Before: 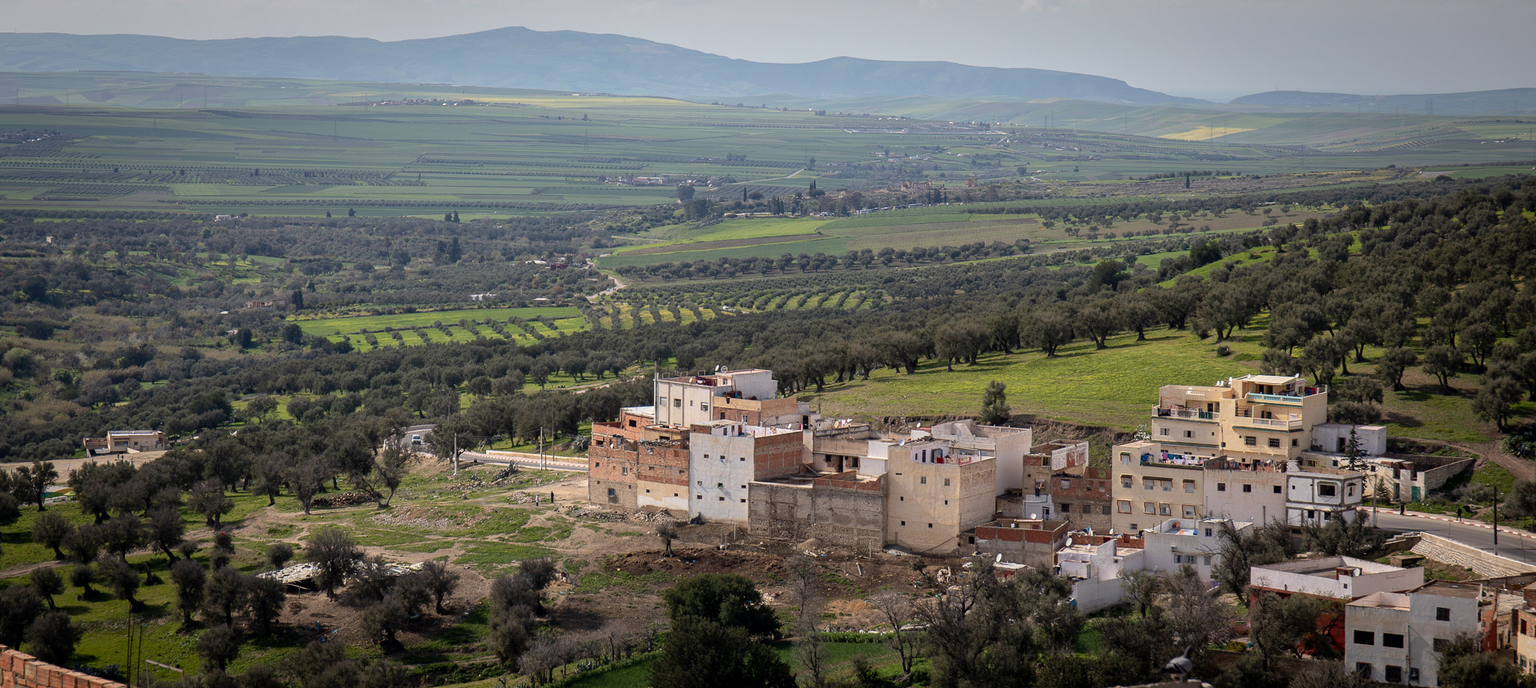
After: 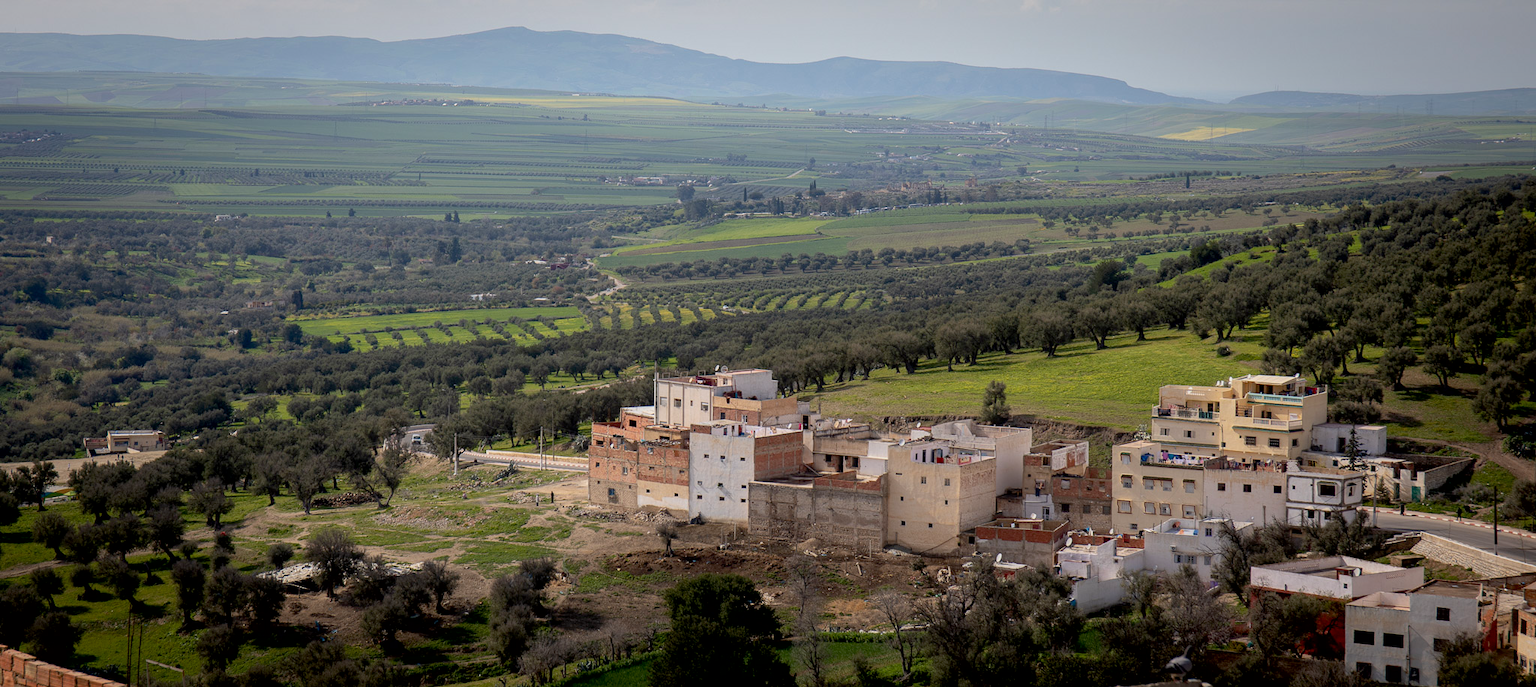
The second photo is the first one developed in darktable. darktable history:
exposure: black level correction 0.01, exposure 0.017 EV, compensate highlight preservation false
contrast equalizer: octaves 7, y [[0.6 ×6], [0.55 ×6], [0 ×6], [0 ×6], [0 ×6]], mix -0.374
contrast brightness saturation: contrast 0.042, saturation 0.072
